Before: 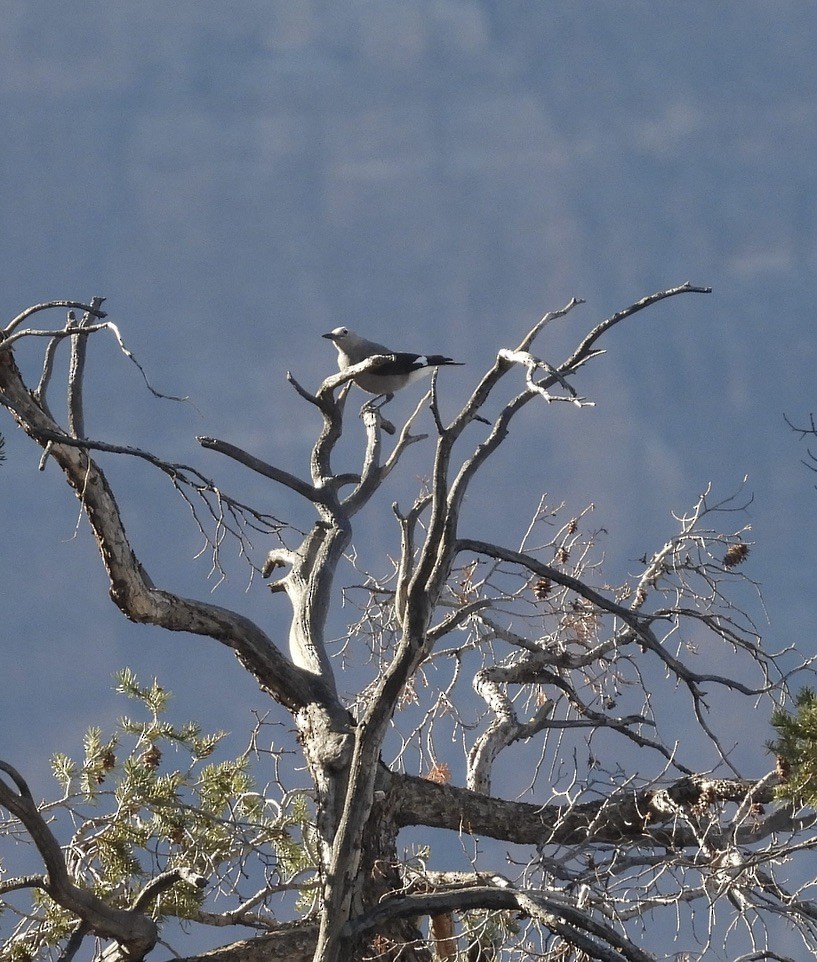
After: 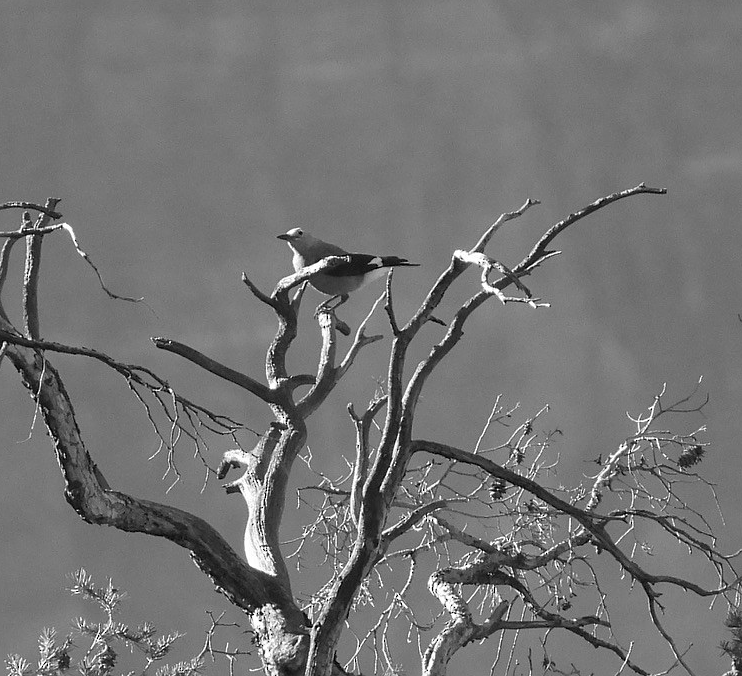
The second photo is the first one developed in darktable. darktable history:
color zones: curves: ch1 [(0.235, 0.558) (0.75, 0.5)]; ch2 [(0.25, 0.462) (0.749, 0.457)], mix 25.94%
white balance: emerald 1
crop: left 5.596%, top 10.314%, right 3.534%, bottom 19.395%
monochrome: on, module defaults
sharpen: amount 0.2
